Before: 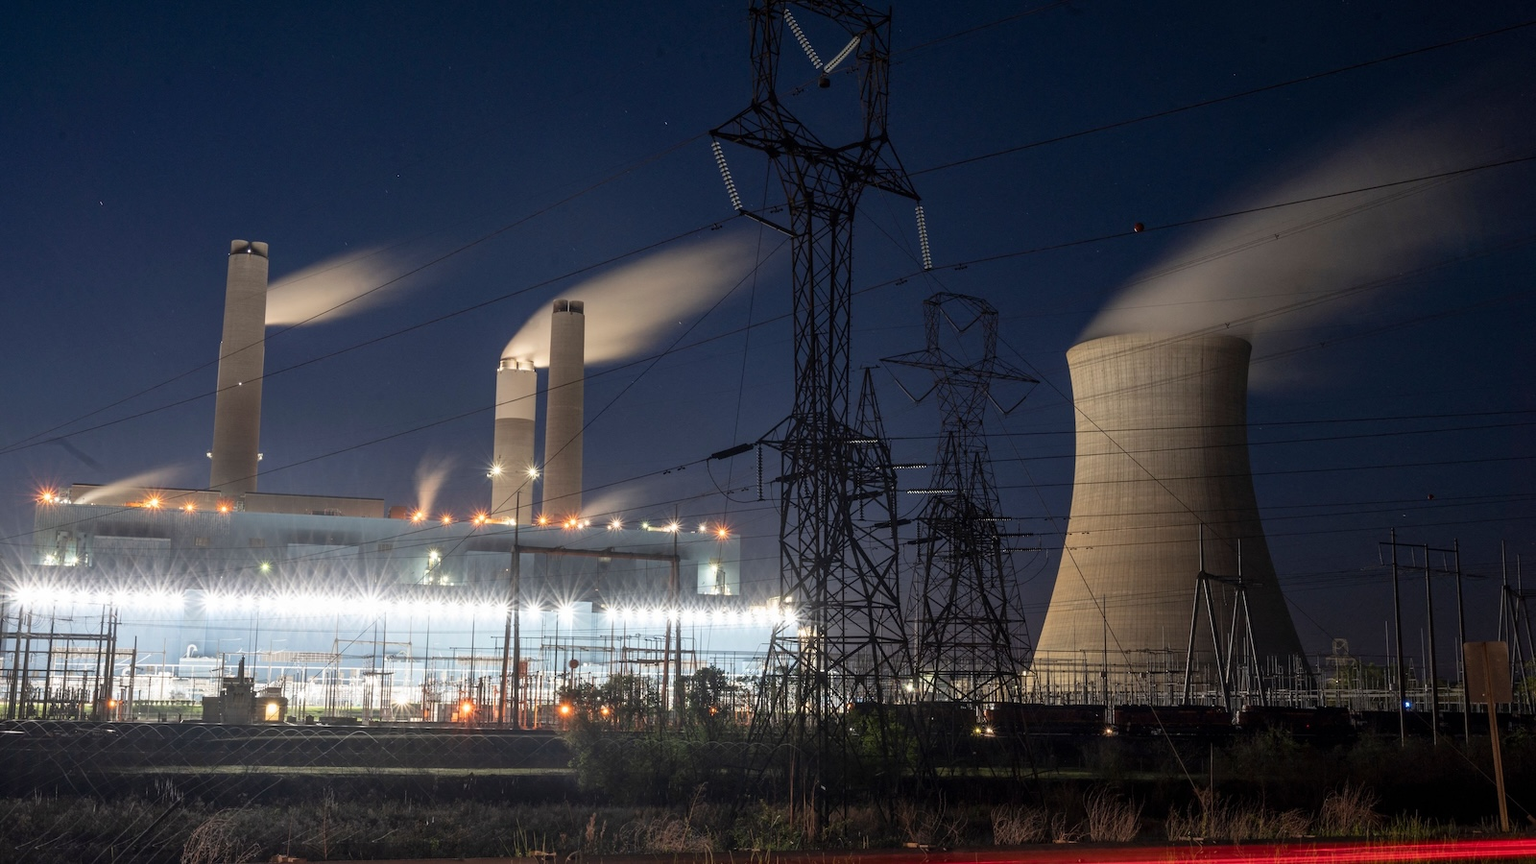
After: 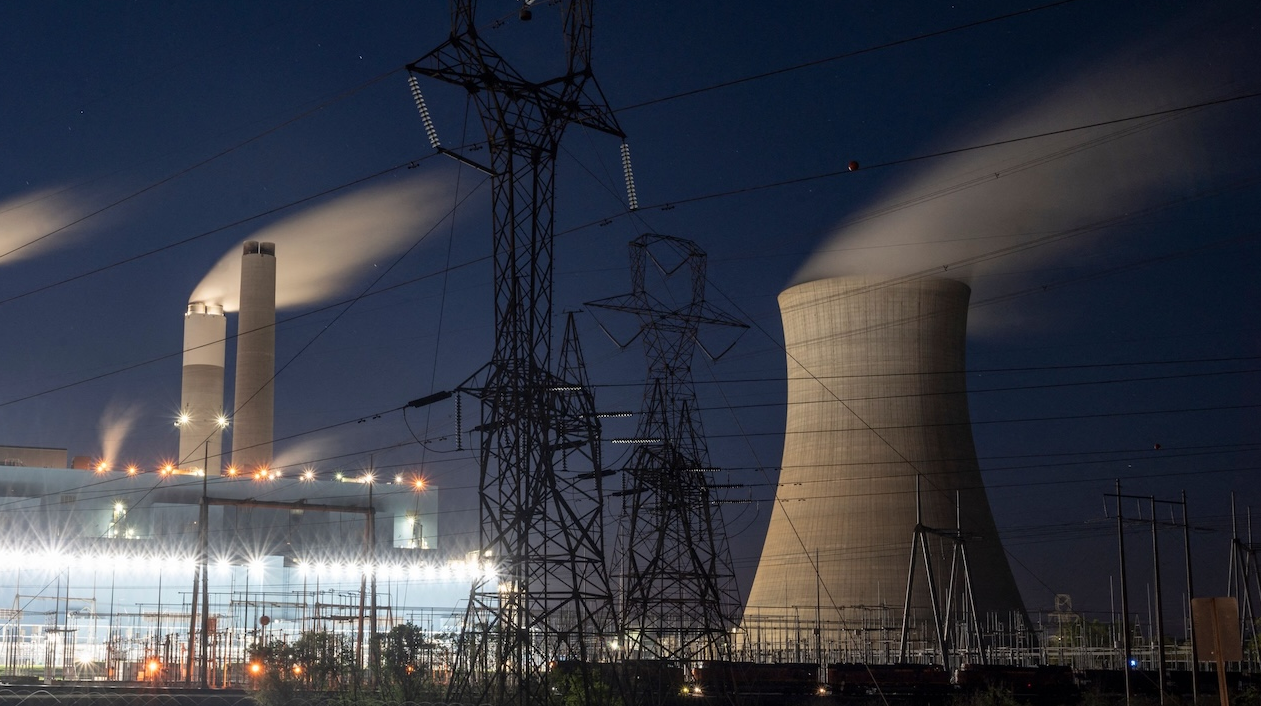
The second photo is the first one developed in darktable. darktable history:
crop and rotate: left 20.813%, top 7.941%, right 0.373%, bottom 13.57%
